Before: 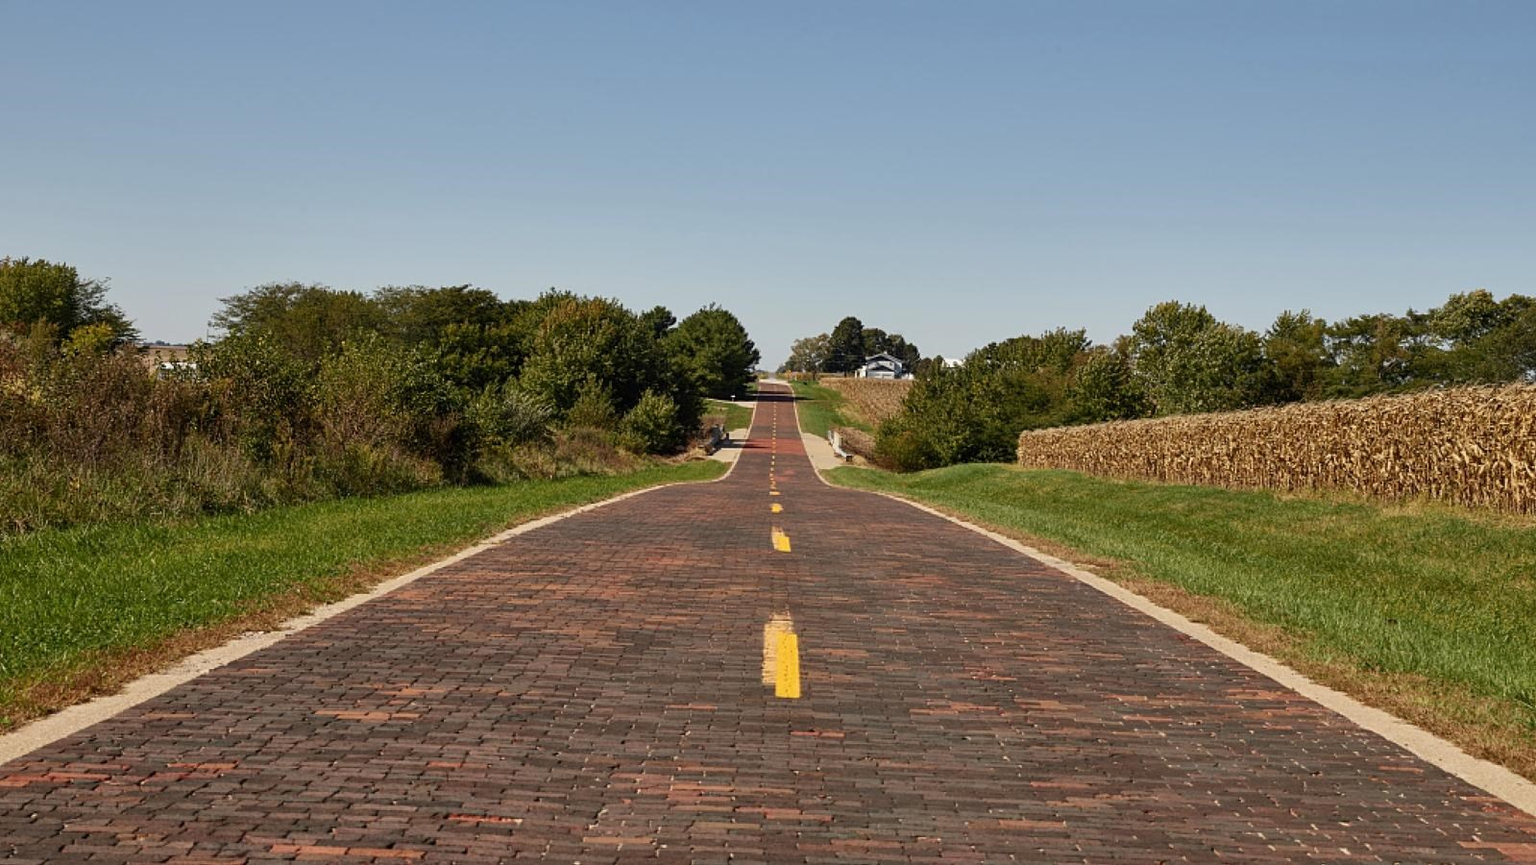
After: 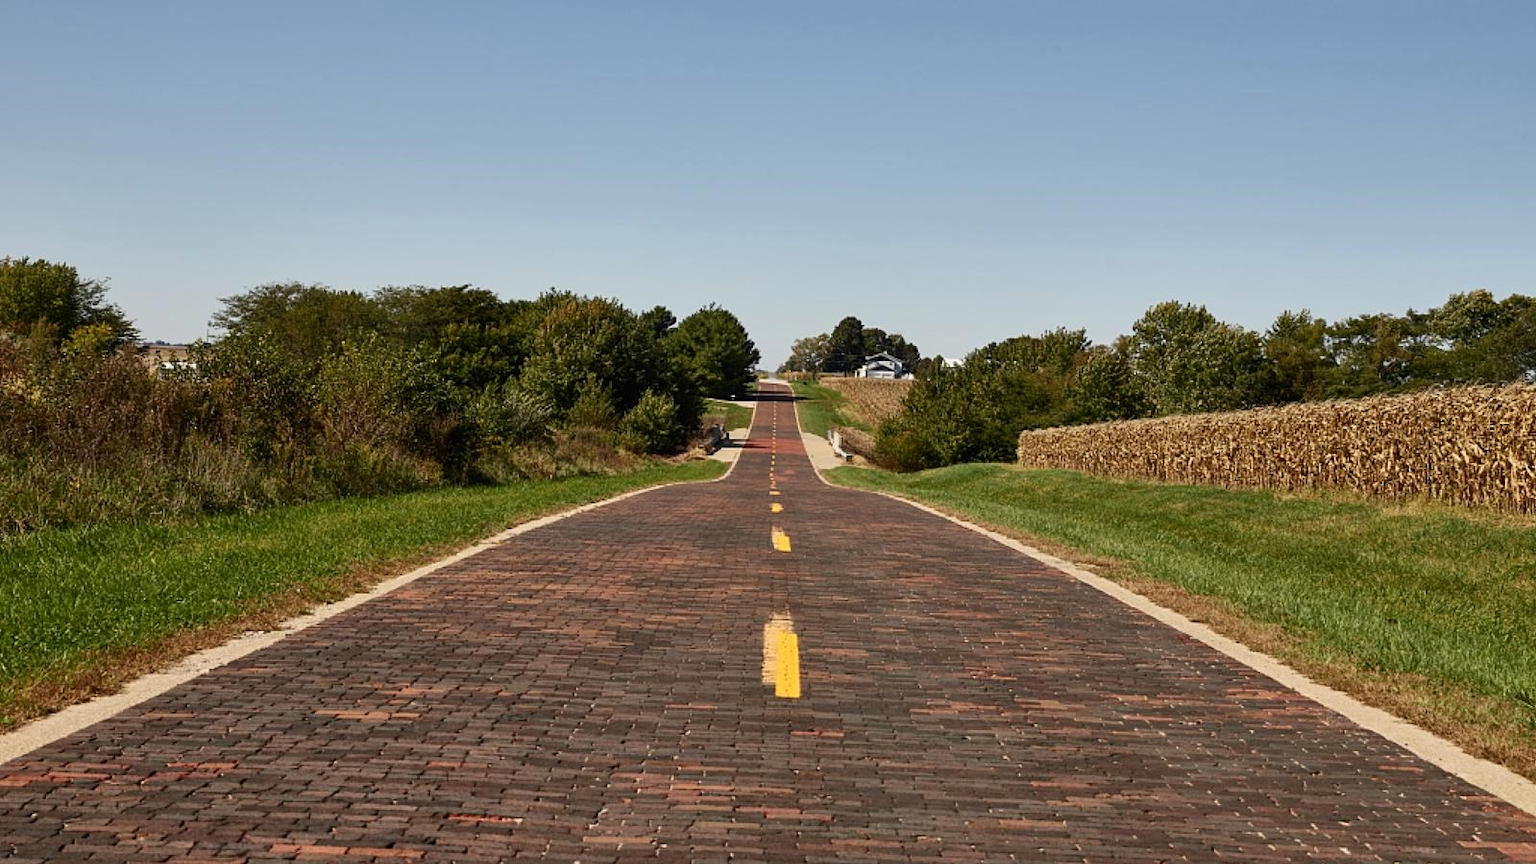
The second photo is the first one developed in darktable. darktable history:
white balance: emerald 1
contrast brightness saturation: contrast 0.14
